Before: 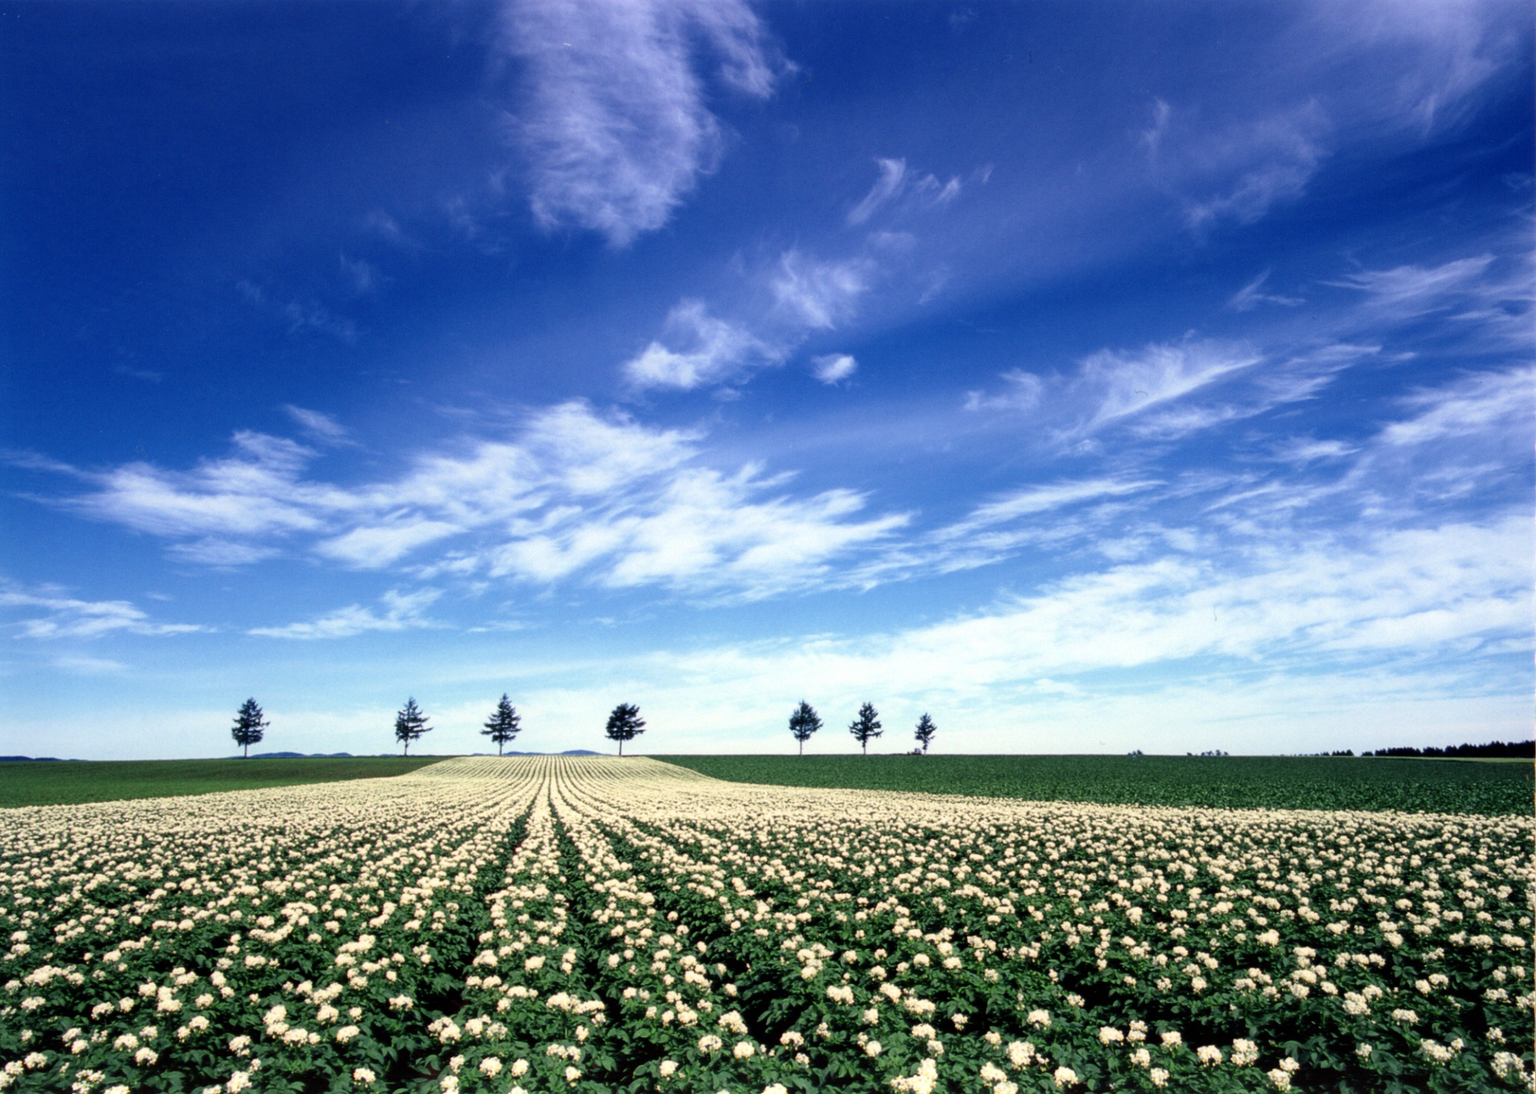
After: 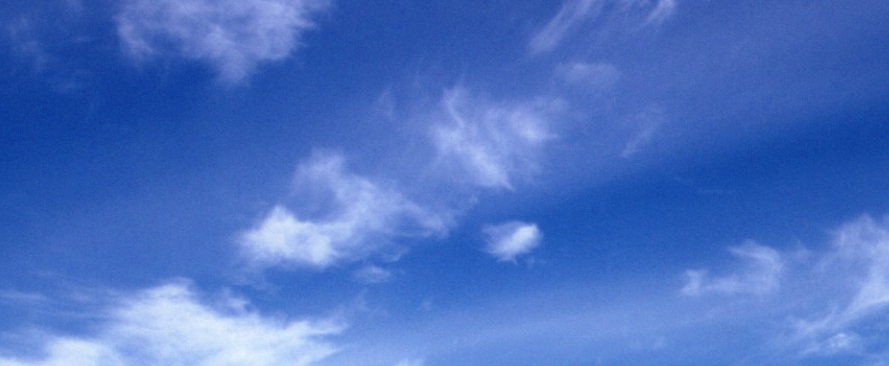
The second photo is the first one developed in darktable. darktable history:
crop: left 28.714%, top 16.79%, right 26.817%, bottom 57.504%
